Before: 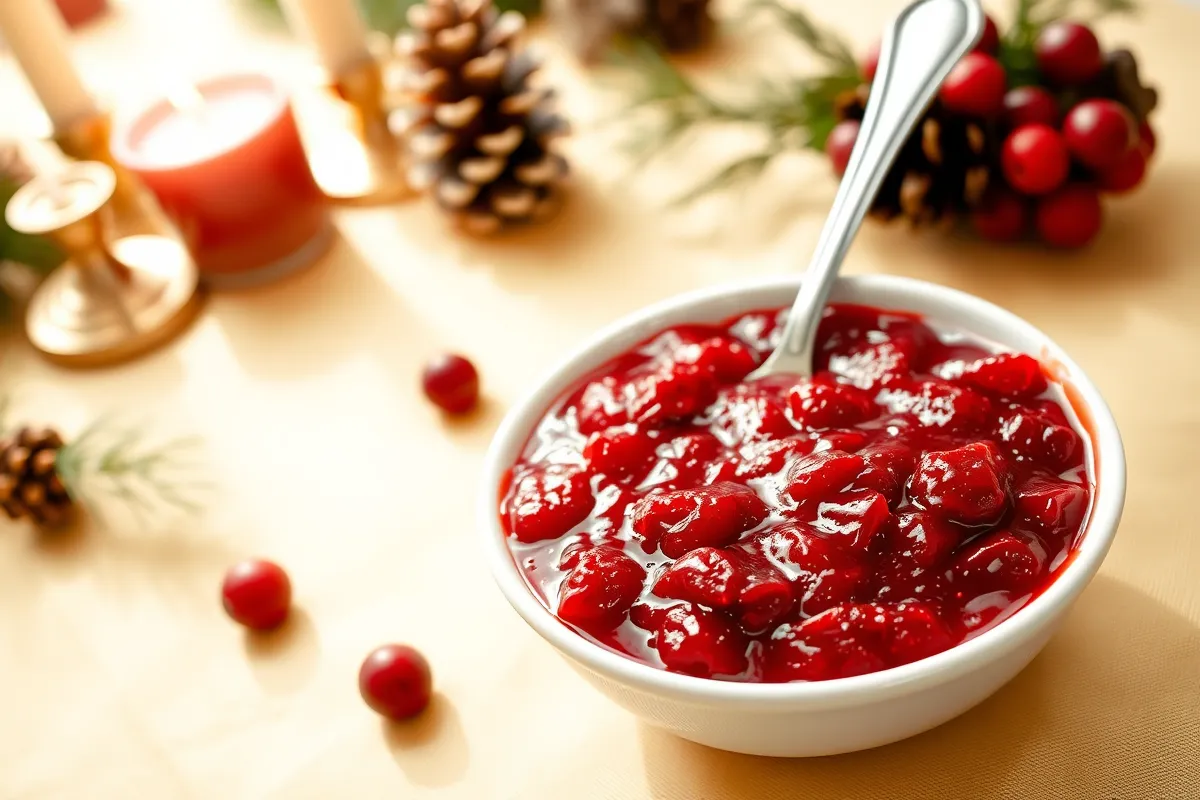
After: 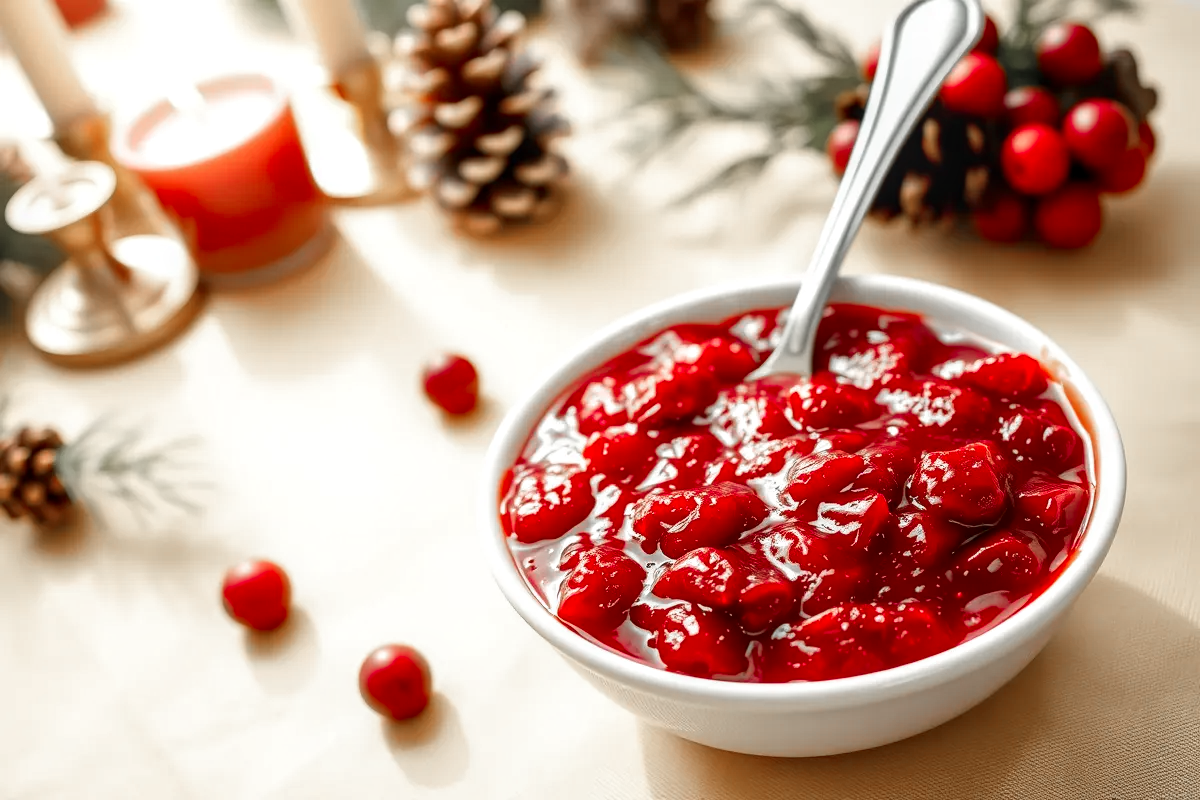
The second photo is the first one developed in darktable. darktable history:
color zones: curves: ch1 [(0, 0.708) (0.088, 0.648) (0.245, 0.187) (0.429, 0.326) (0.571, 0.498) (0.714, 0.5) (0.857, 0.5) (1, 0.708)]
local contrast: on, module defaults
